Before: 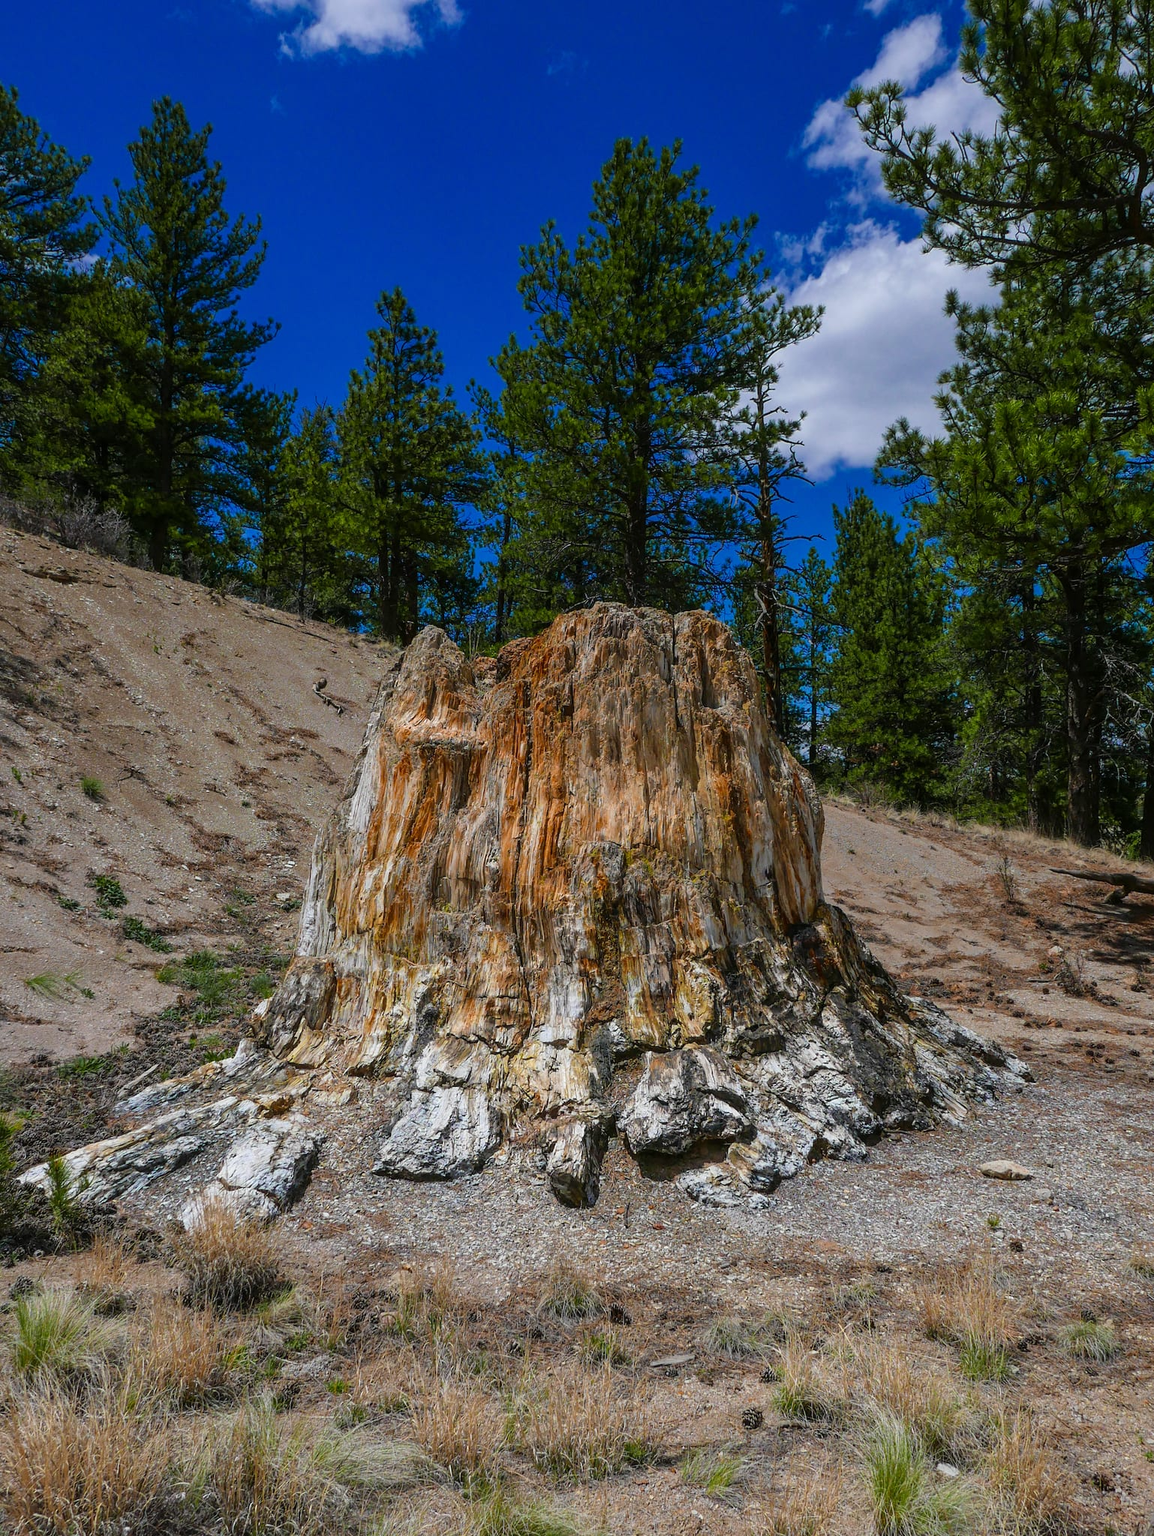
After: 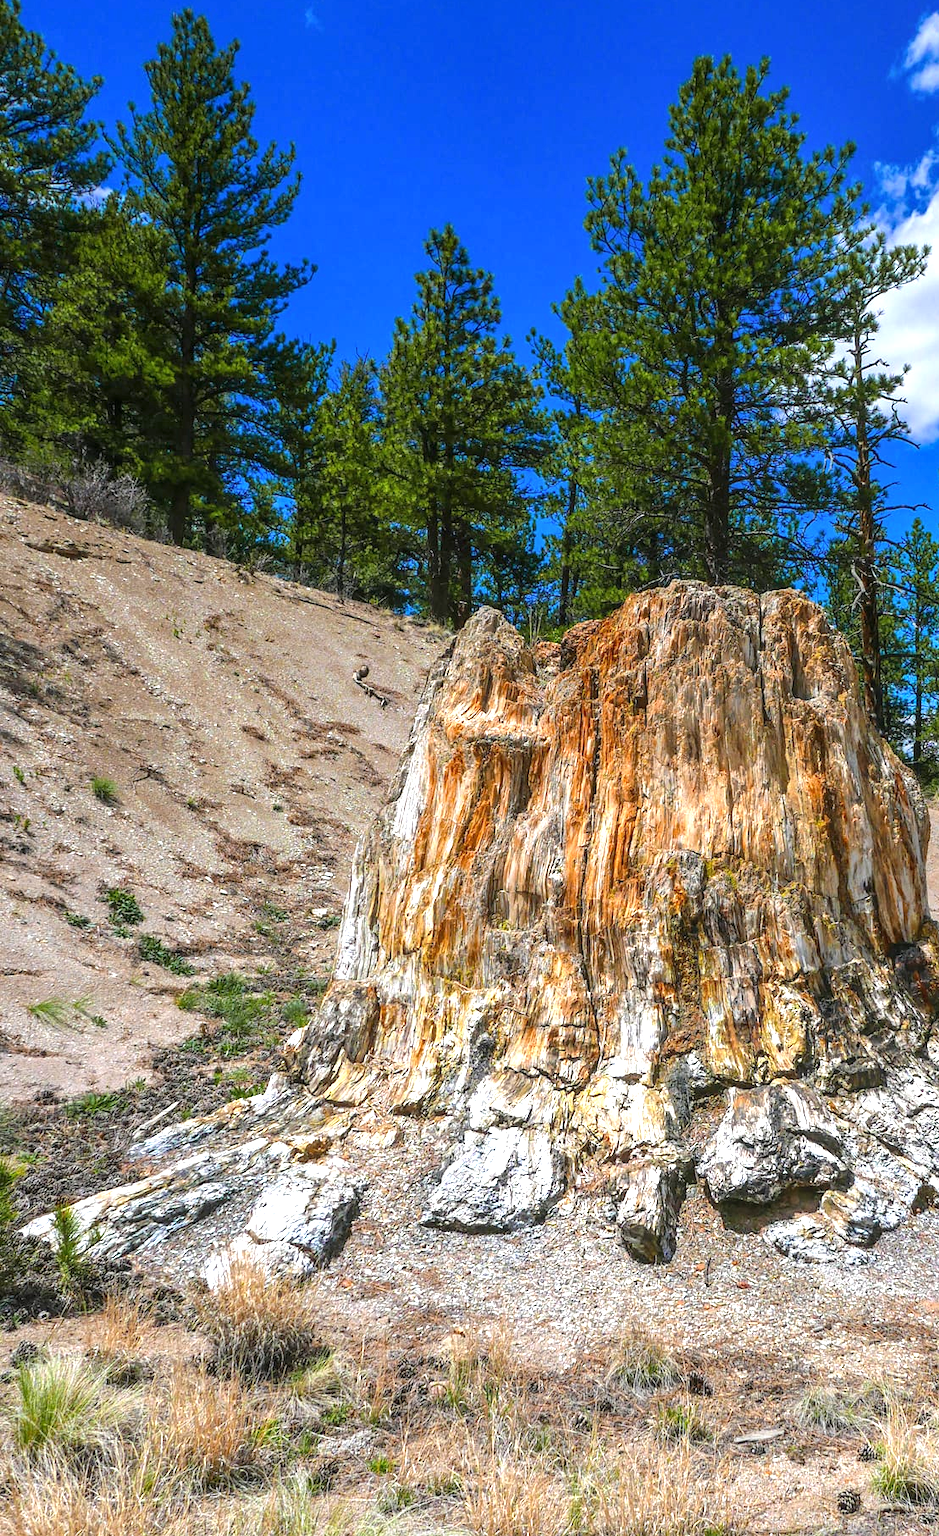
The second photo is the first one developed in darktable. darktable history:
local contrast: detail 110%
exposure: exposure 1.228 EV, compensate highlight preservation false
crop: top 5.772%, right 27.87%, bottom 5.635%
